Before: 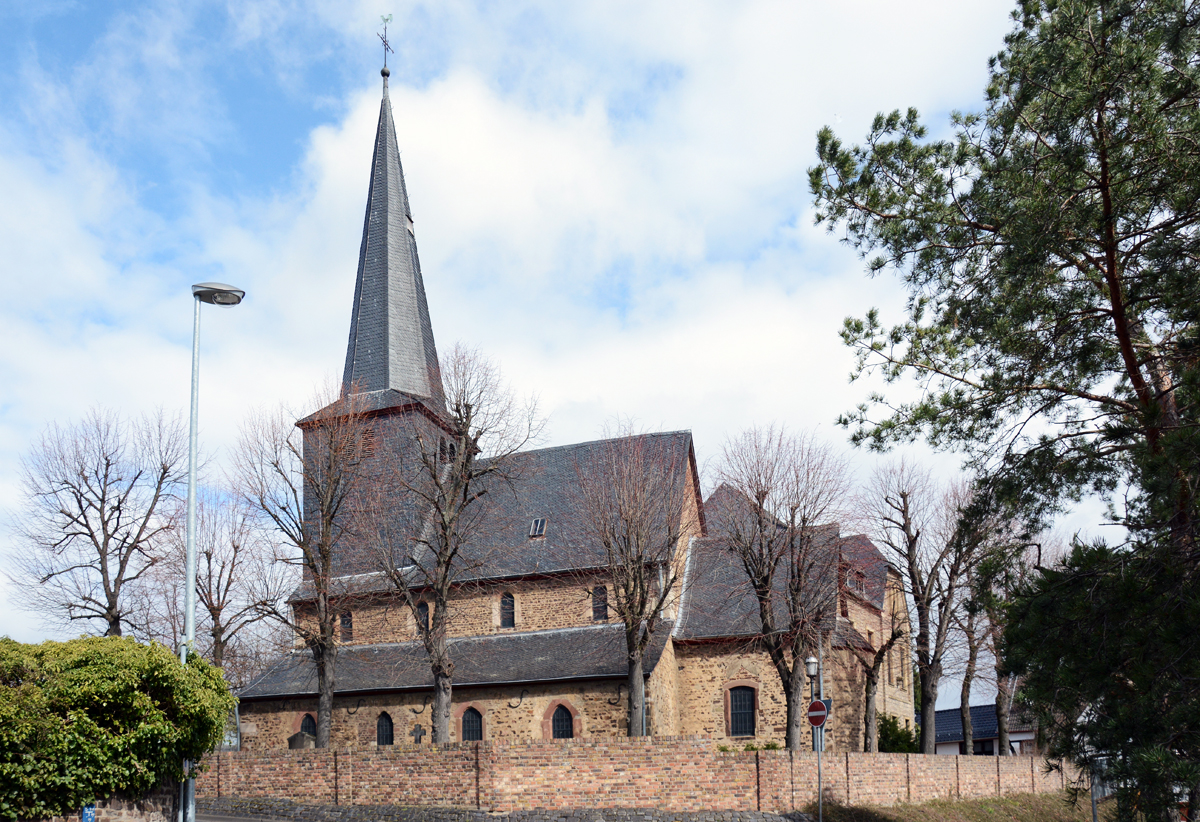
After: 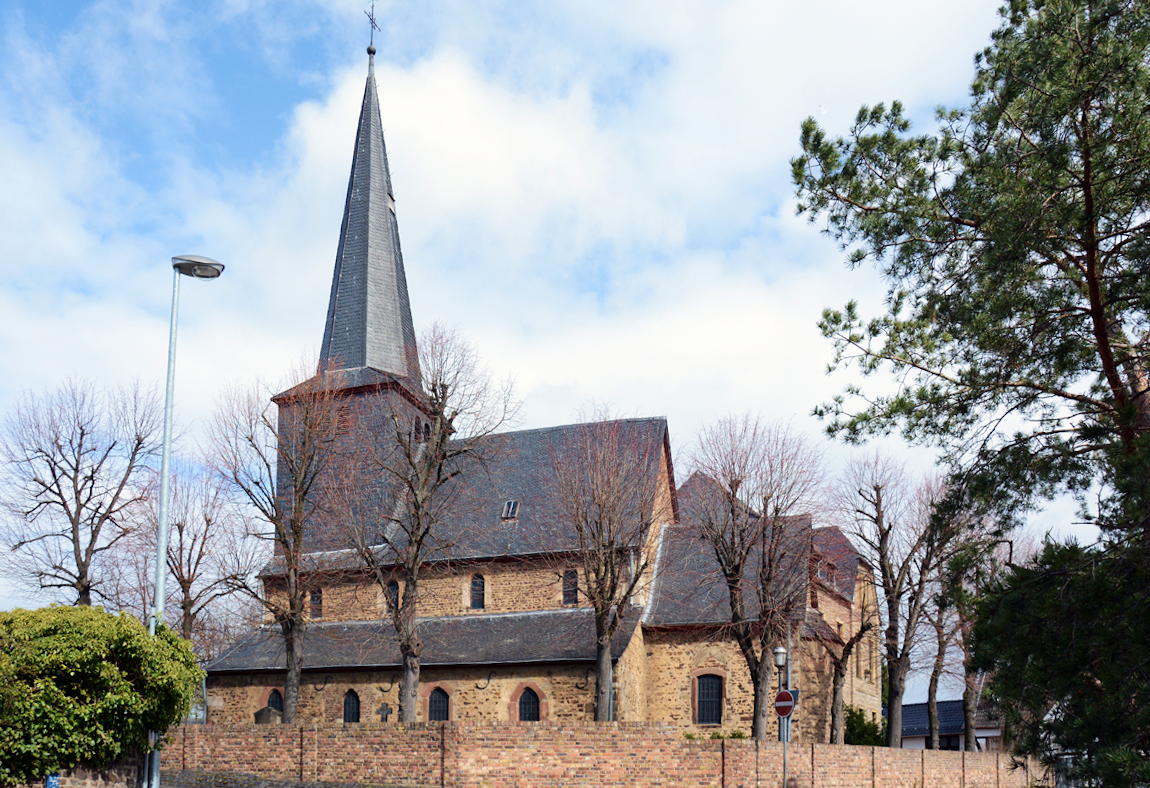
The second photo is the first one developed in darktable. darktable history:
velvia: on, module defaults
crop and rotate: angle -1.69°
